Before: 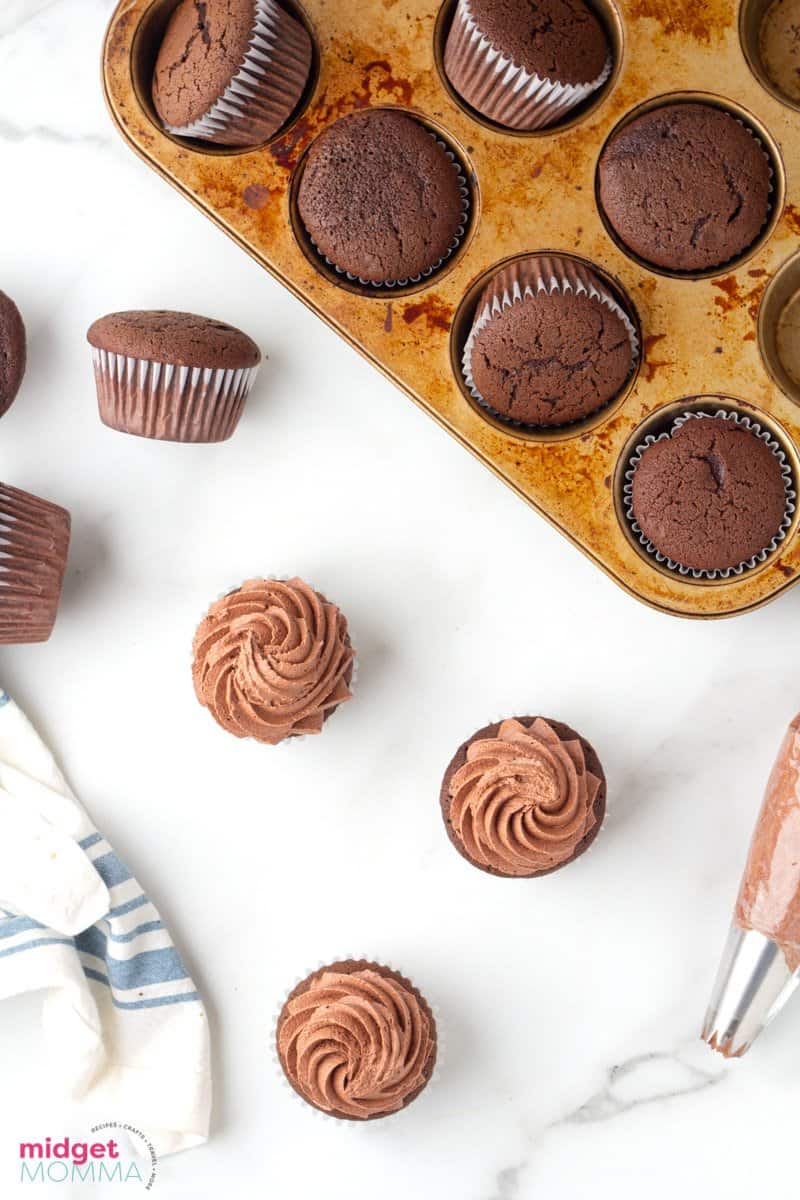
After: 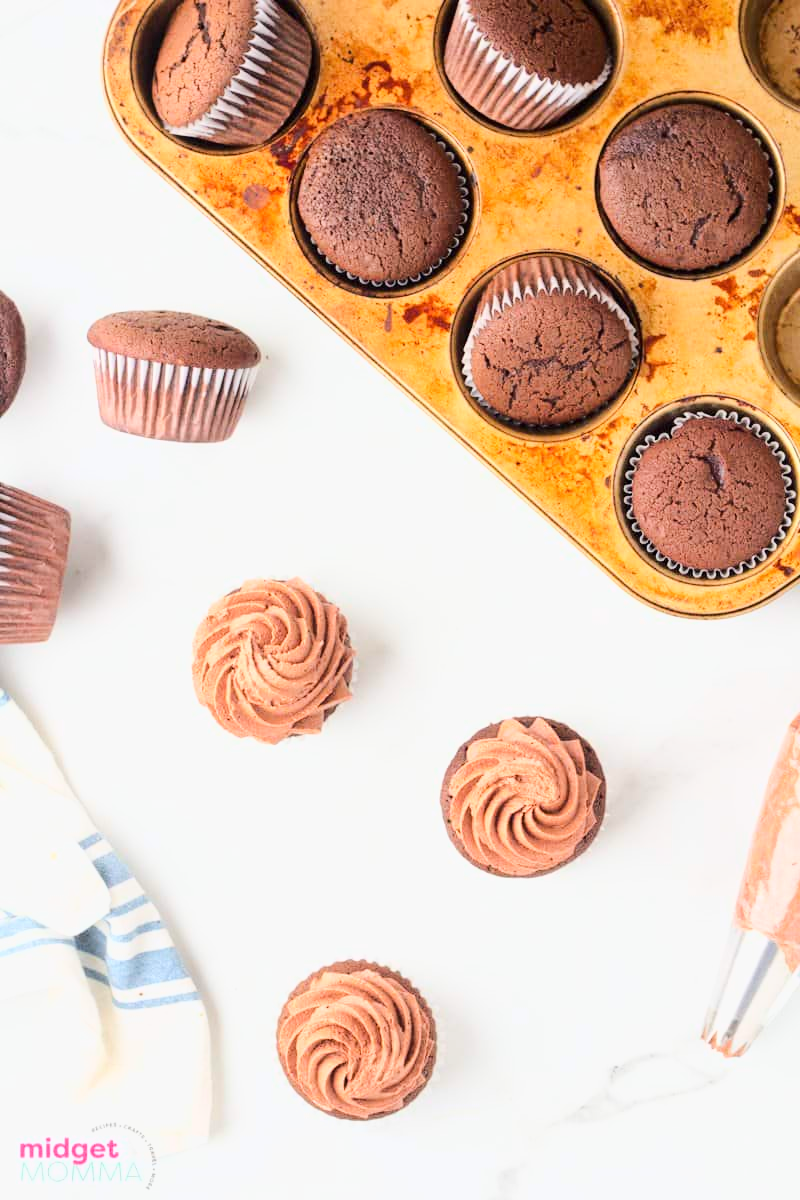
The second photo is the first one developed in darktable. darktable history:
base curve: curves: ch0 [(0, 0) (0.025, 0.046) (0.112, 0.277) (0.467, 0.74) (0.814, 0.929) (1, 0.942)]
